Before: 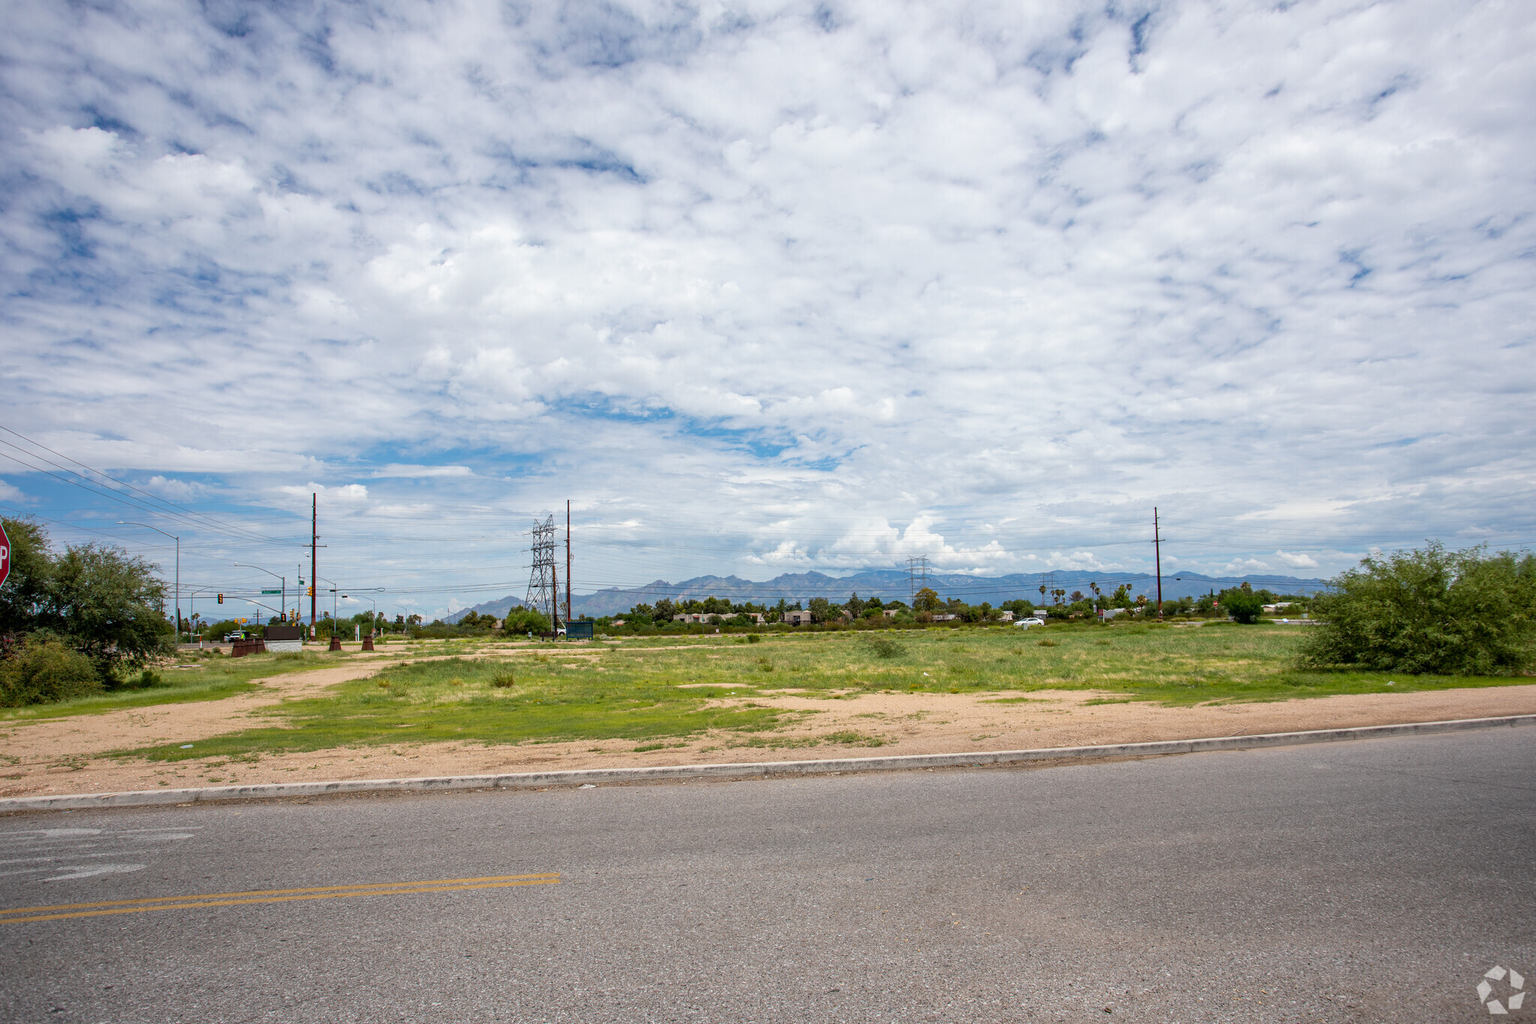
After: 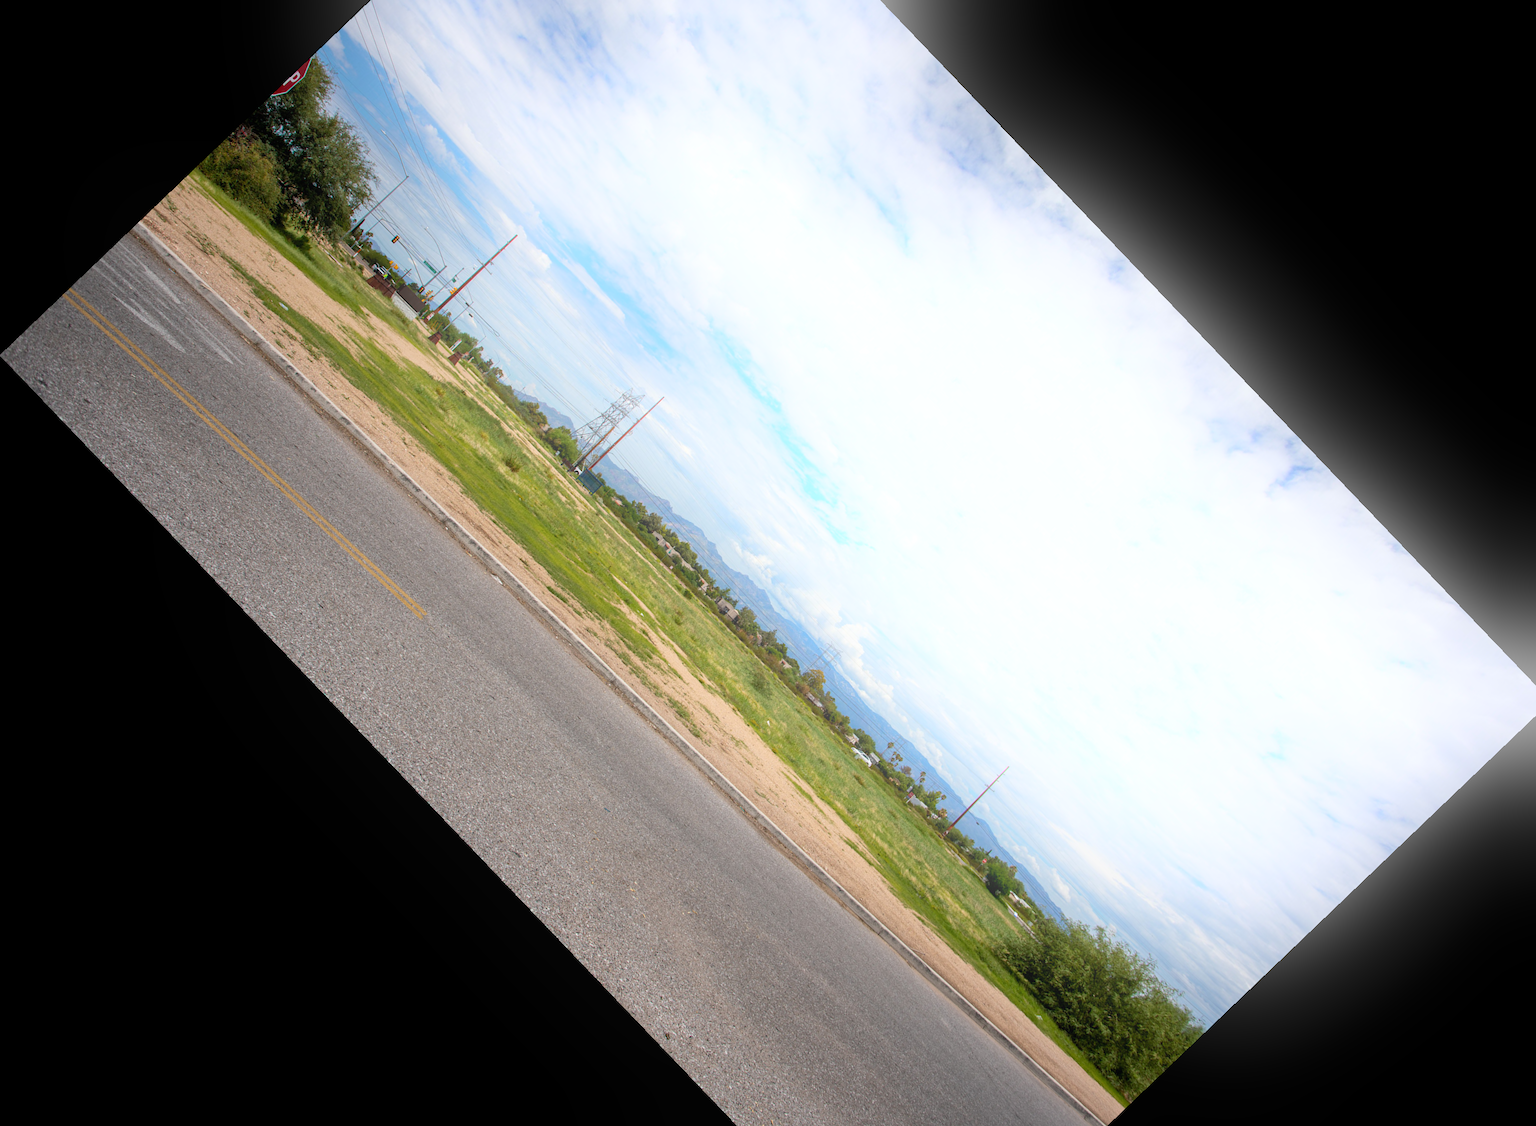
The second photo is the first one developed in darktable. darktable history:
crop and rotate: angle -46.26°, top 16.234%, right 0.912%, bottom 11.704%
bloom: on, module defaults
